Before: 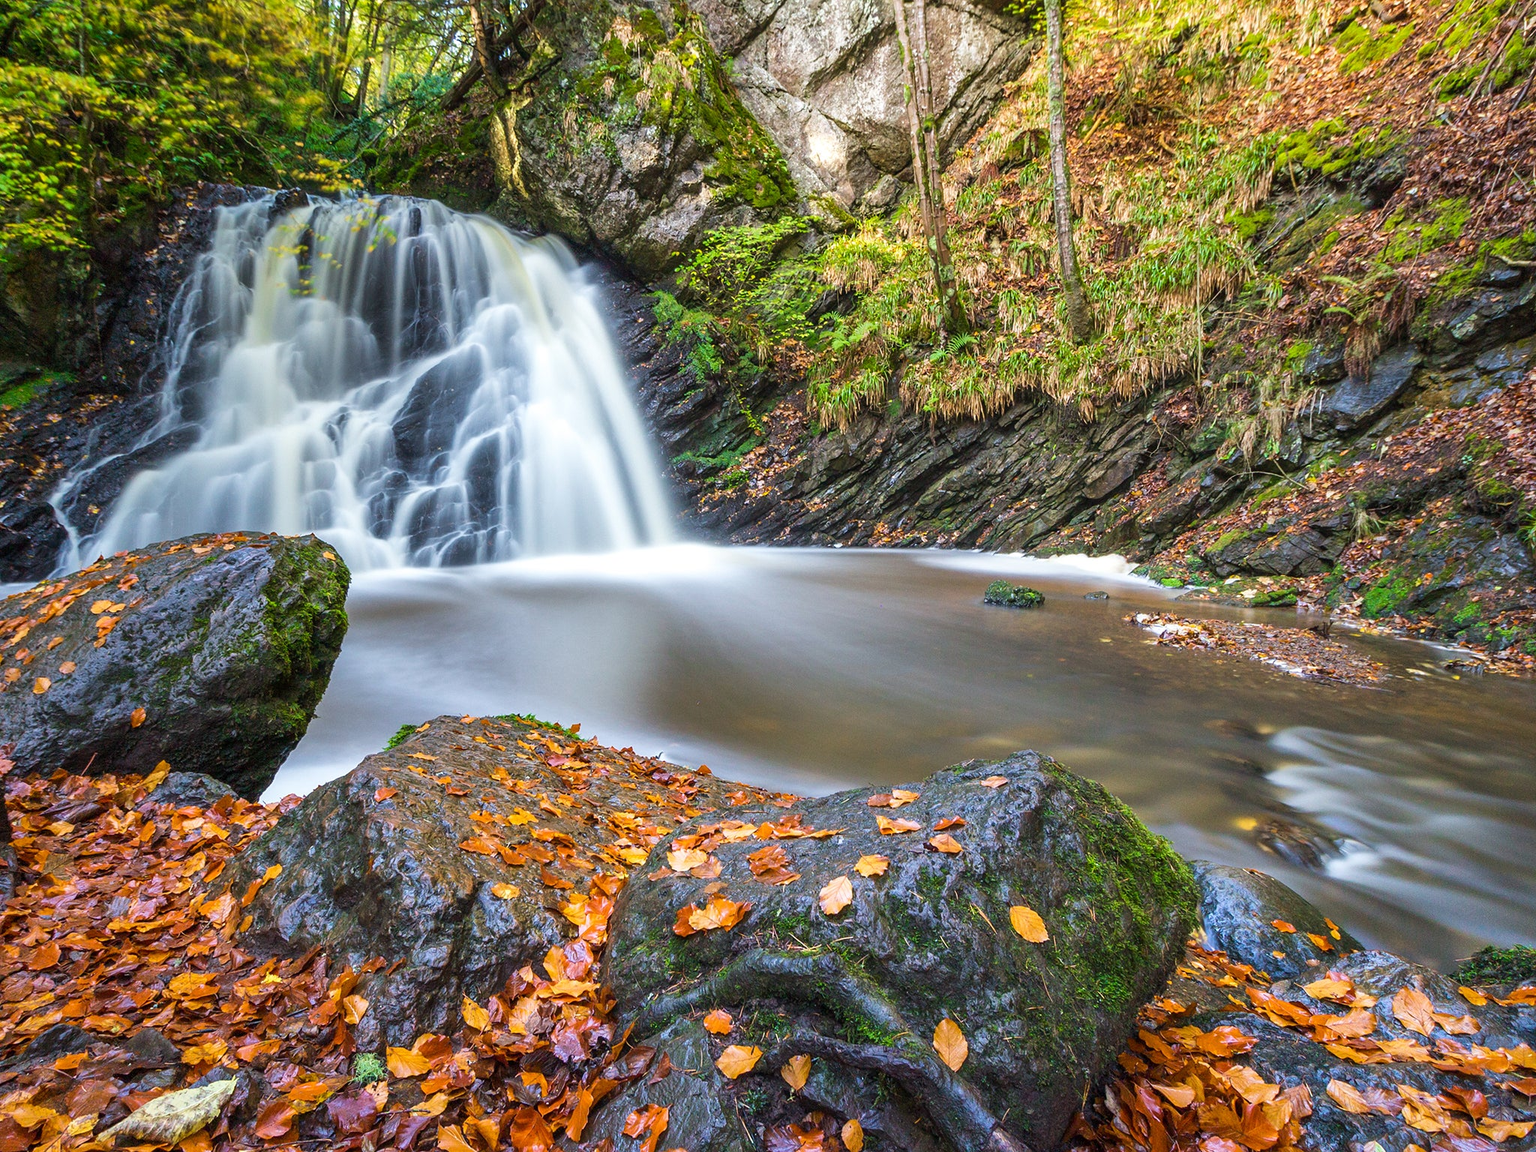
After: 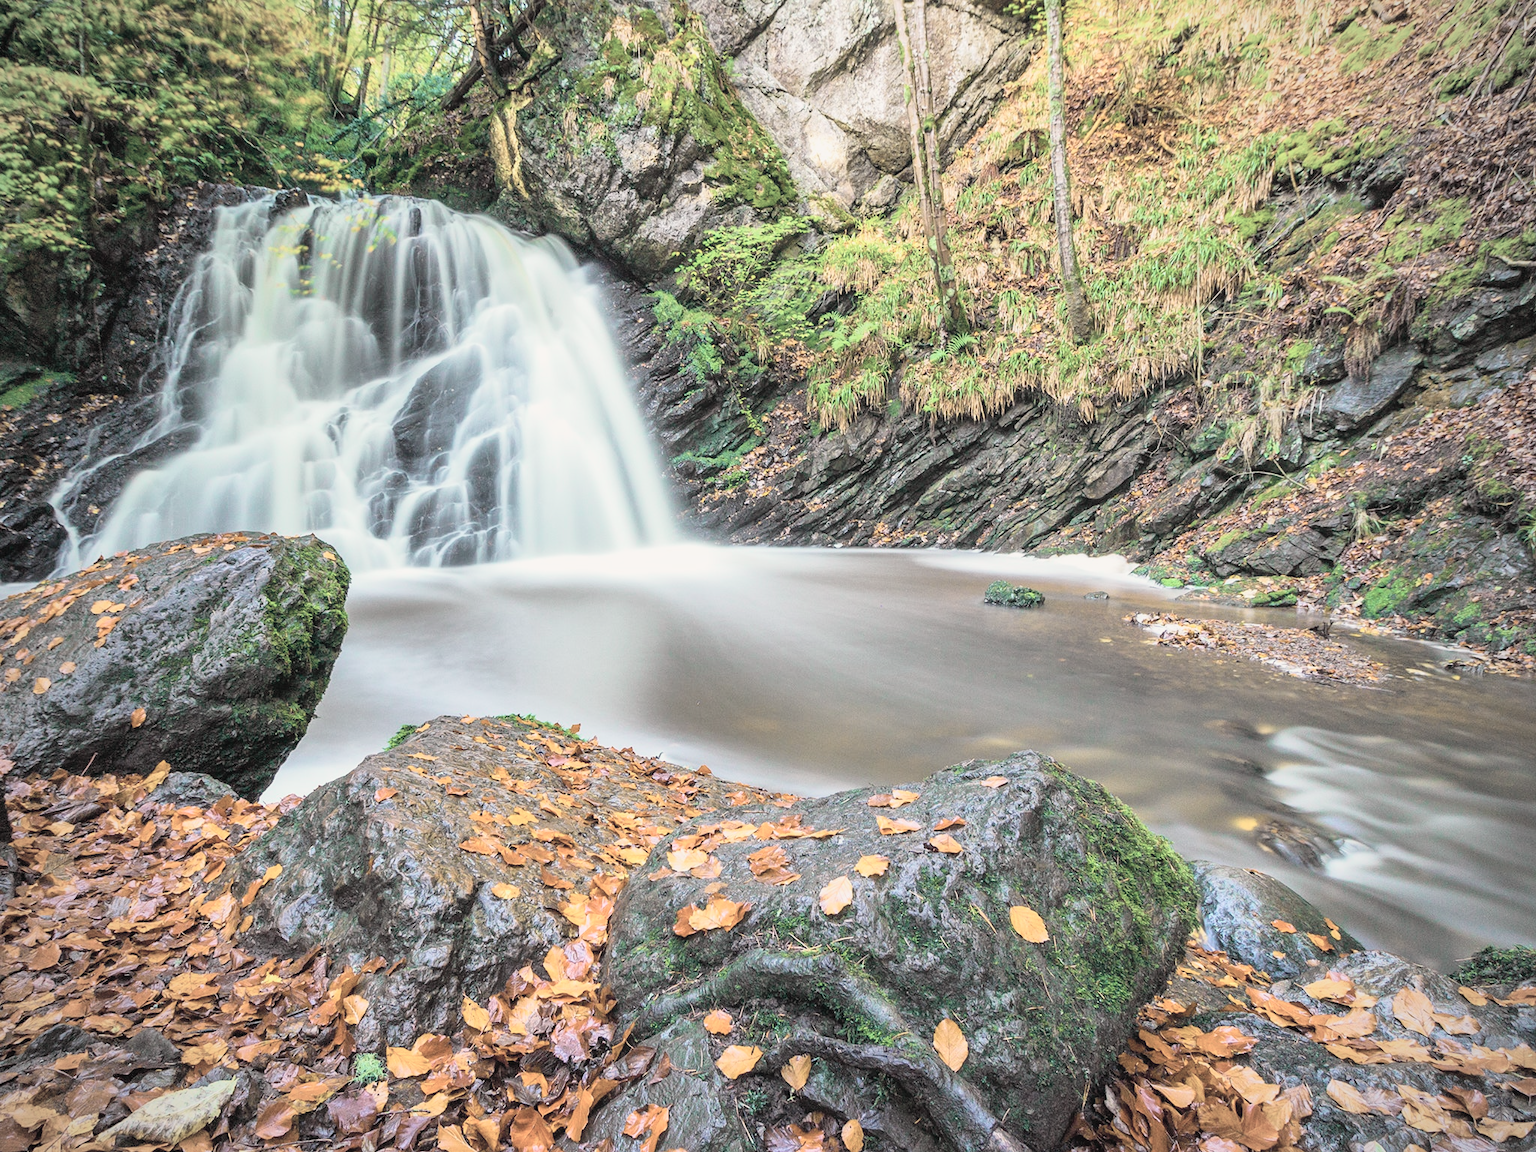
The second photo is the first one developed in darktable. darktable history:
color calibration: x 0.331, y 0.345, temperature 5673.61 K
local contrast: mode bilateral grid, contrast 10, coarseness 25, detail 110%, midtone range 0.2
exposure: exposure 0.201 EV, compensate highlight preservation false
contrast brightness saturation: brightness 0.187, saturation -0.497
vignetting: fall-off radius 60.95%
tone curve: curves: ch0 [(0, 0.029) (0.099, 0.082) (0.264, 0.253) (0.447, 0.481) (0.678, 0.721) (0.828, 0.857) (0.992, 0.94)]; ch1 [(0, 0) (0.311, 0.266) (0.411, 0.374) (0.481, 0.458) (0.501, 0.499) (0.514, 0.512) (0.575, 0.577) (0.643, 0.648) (0.682, 0.674) (0.802, 0.812) (1, 1)]; ch2 [(0, 0) (0.259, 0.207) (0.323, 0.311) (0.376, 0.353) (0.463, 0.456) (0.498, 0.498) (0.524, 0.512) (0.574, 0.582) (0.648, 0.653) (0.768, 0.728) (1, 1)], color space Lab, independent channels, preserve colors none
